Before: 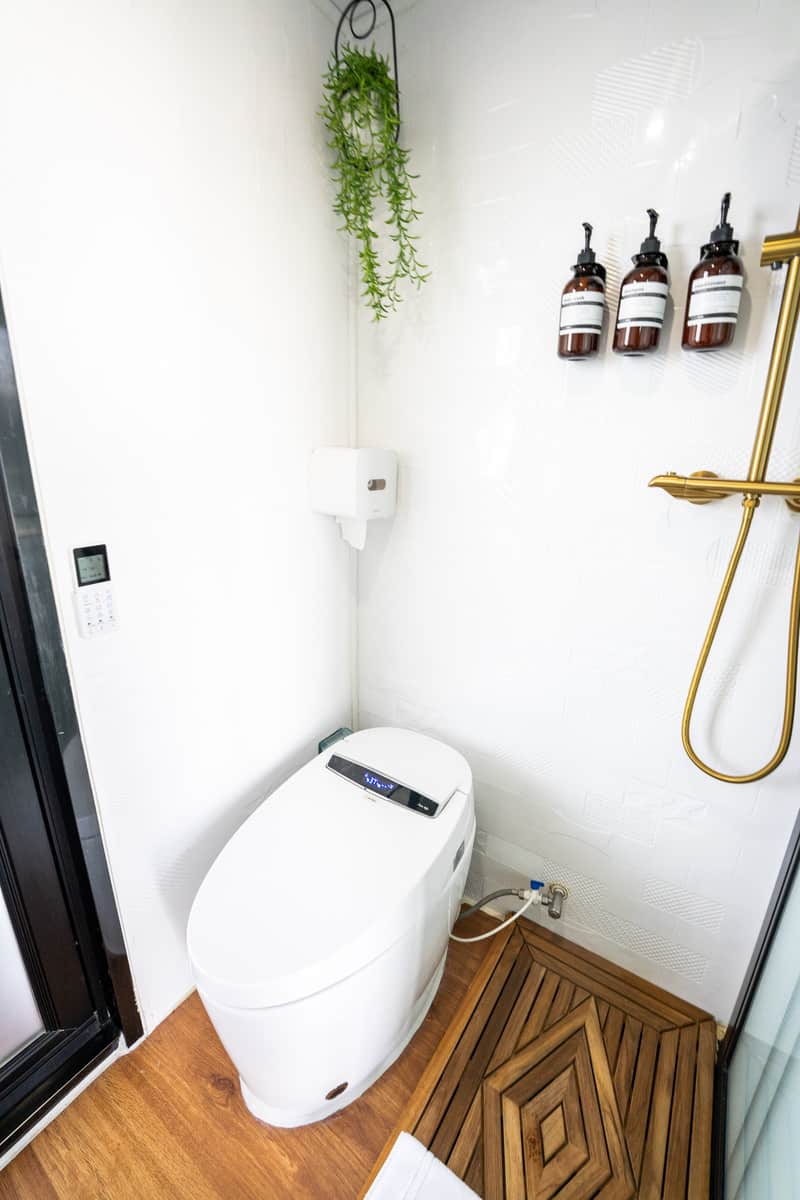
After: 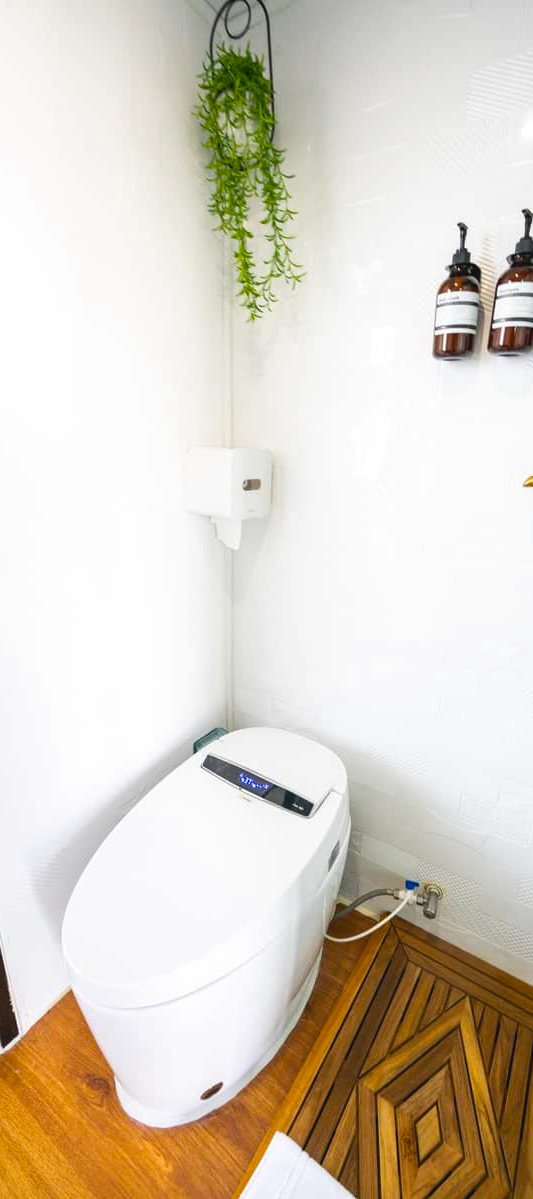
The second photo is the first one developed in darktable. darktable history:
crop and rotate: left 15.647%, right 17.724%
color balance rgb: global offset › luminance 0.485%, global offset › hue 168.86°, perceptual saturation grading › global saturation 29.628%, global vibrance 20%
